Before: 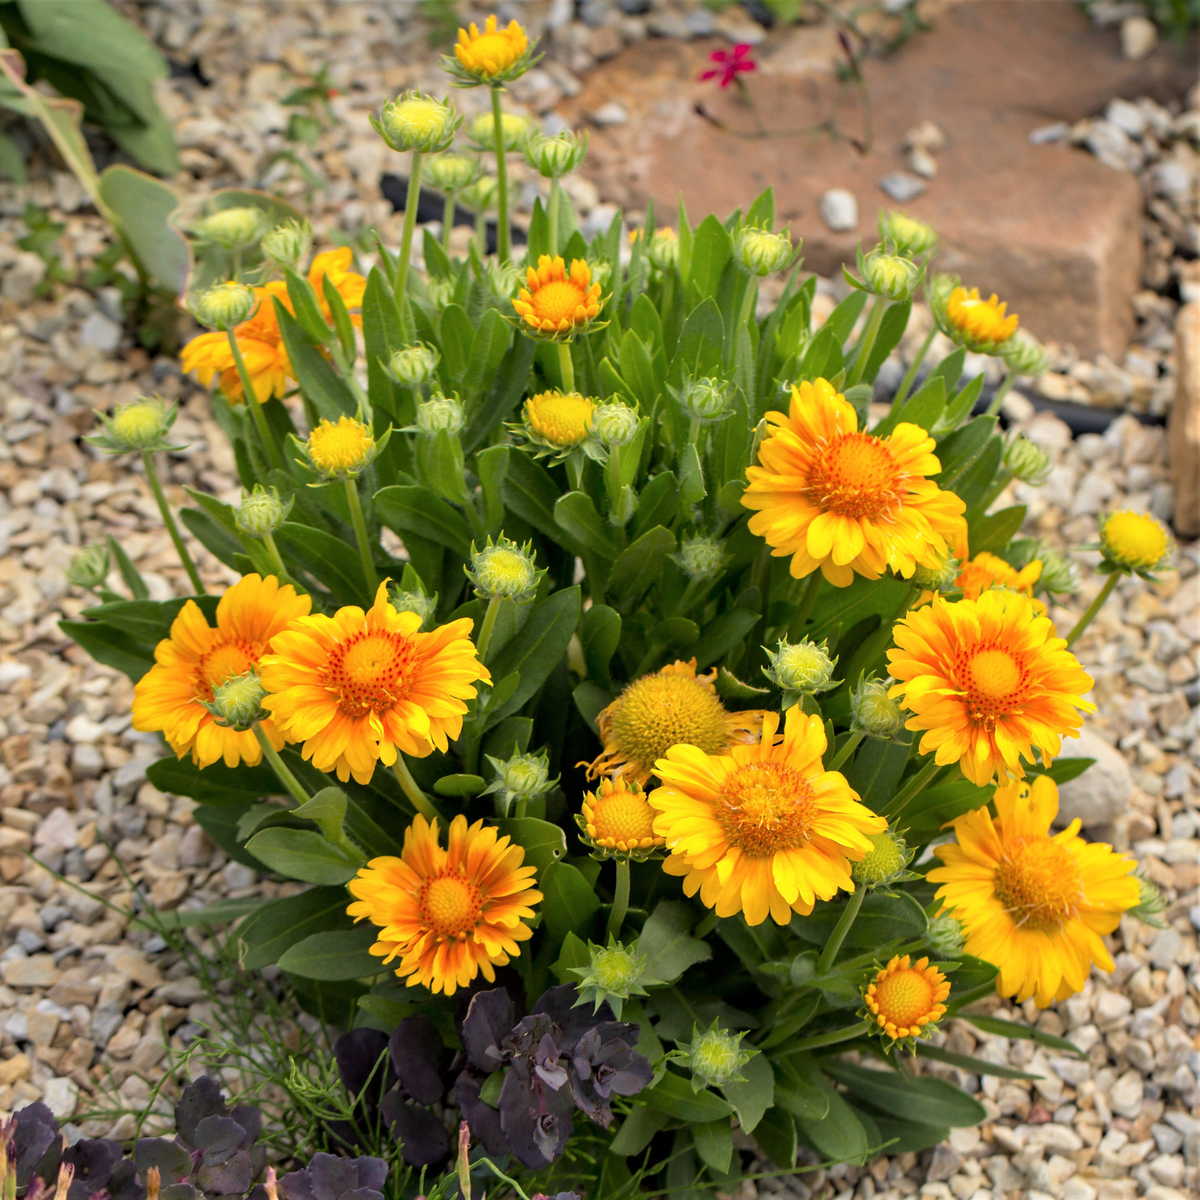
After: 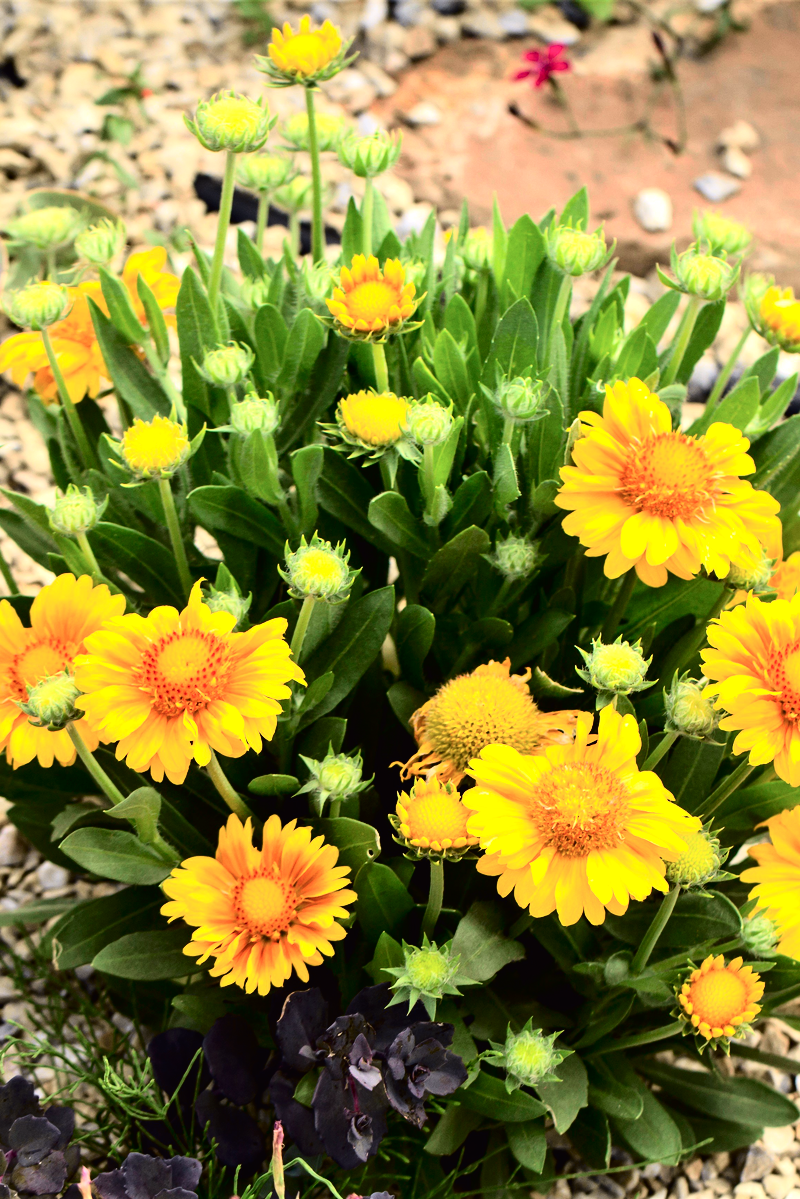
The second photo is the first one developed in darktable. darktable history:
tone curve: curves: ch0 [(0, 0.011) (0.053, 0.026) (0.174, 0.115) (0.398, 0.444) (0.673, 0.775) (0.829, 0.906) (0.991, 0.981)]; ch1 [(0, 0) (0.264, 0.22) (0.407, 0.373) (0.463, 0.457) (0.492, 0.501) (0.512, 0.513) (0.54, 0.543) (0.585, 0.617) (0.659, 0.686) (0.78, 0.8) (1, 1)]; ch2 [(0, 0) (0.438, 0.449) (0.473, 0.469) (0.503, 0.5) (0.523, 0.534) (0.562, 0.591) (0.612, 0.627) (0.701, 0.707) (1, 1)], color space Lab, independent channels, preserve colors none
crop and rotate: left 15.546%, right 17.787%
tone equalizer: -8 EV -0.75 EV, -7 EV -0.7 EV, -6 EV -0.6 EV, -5 EV -0.4 EV, -3 EV 0.4 EV, -2 EV 0.6 EV, -1 EV 0.7 EV, +0 EV 0.75 EV, edges refinement/feathering 500, mask exposure compensation -1.57 EV, preserve details no
